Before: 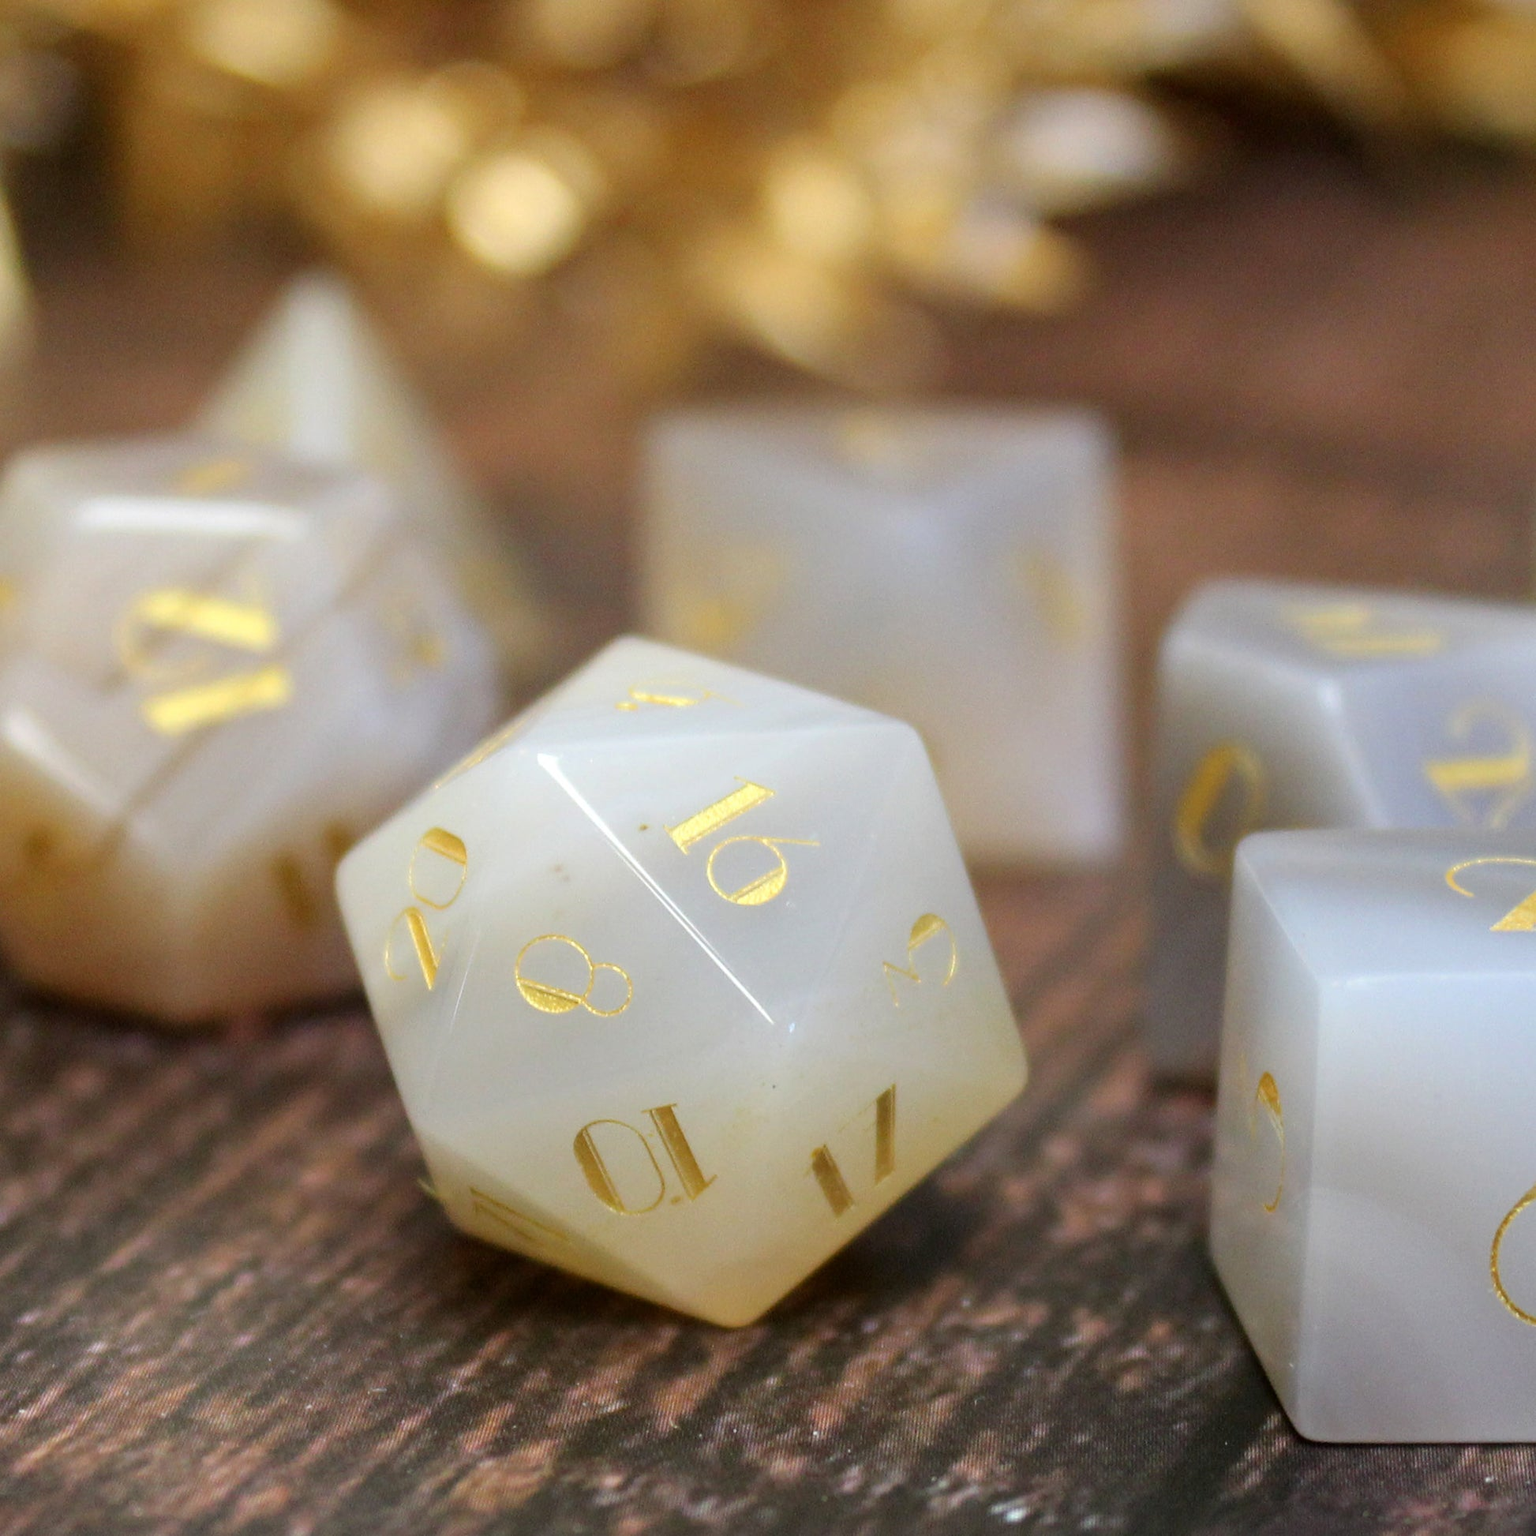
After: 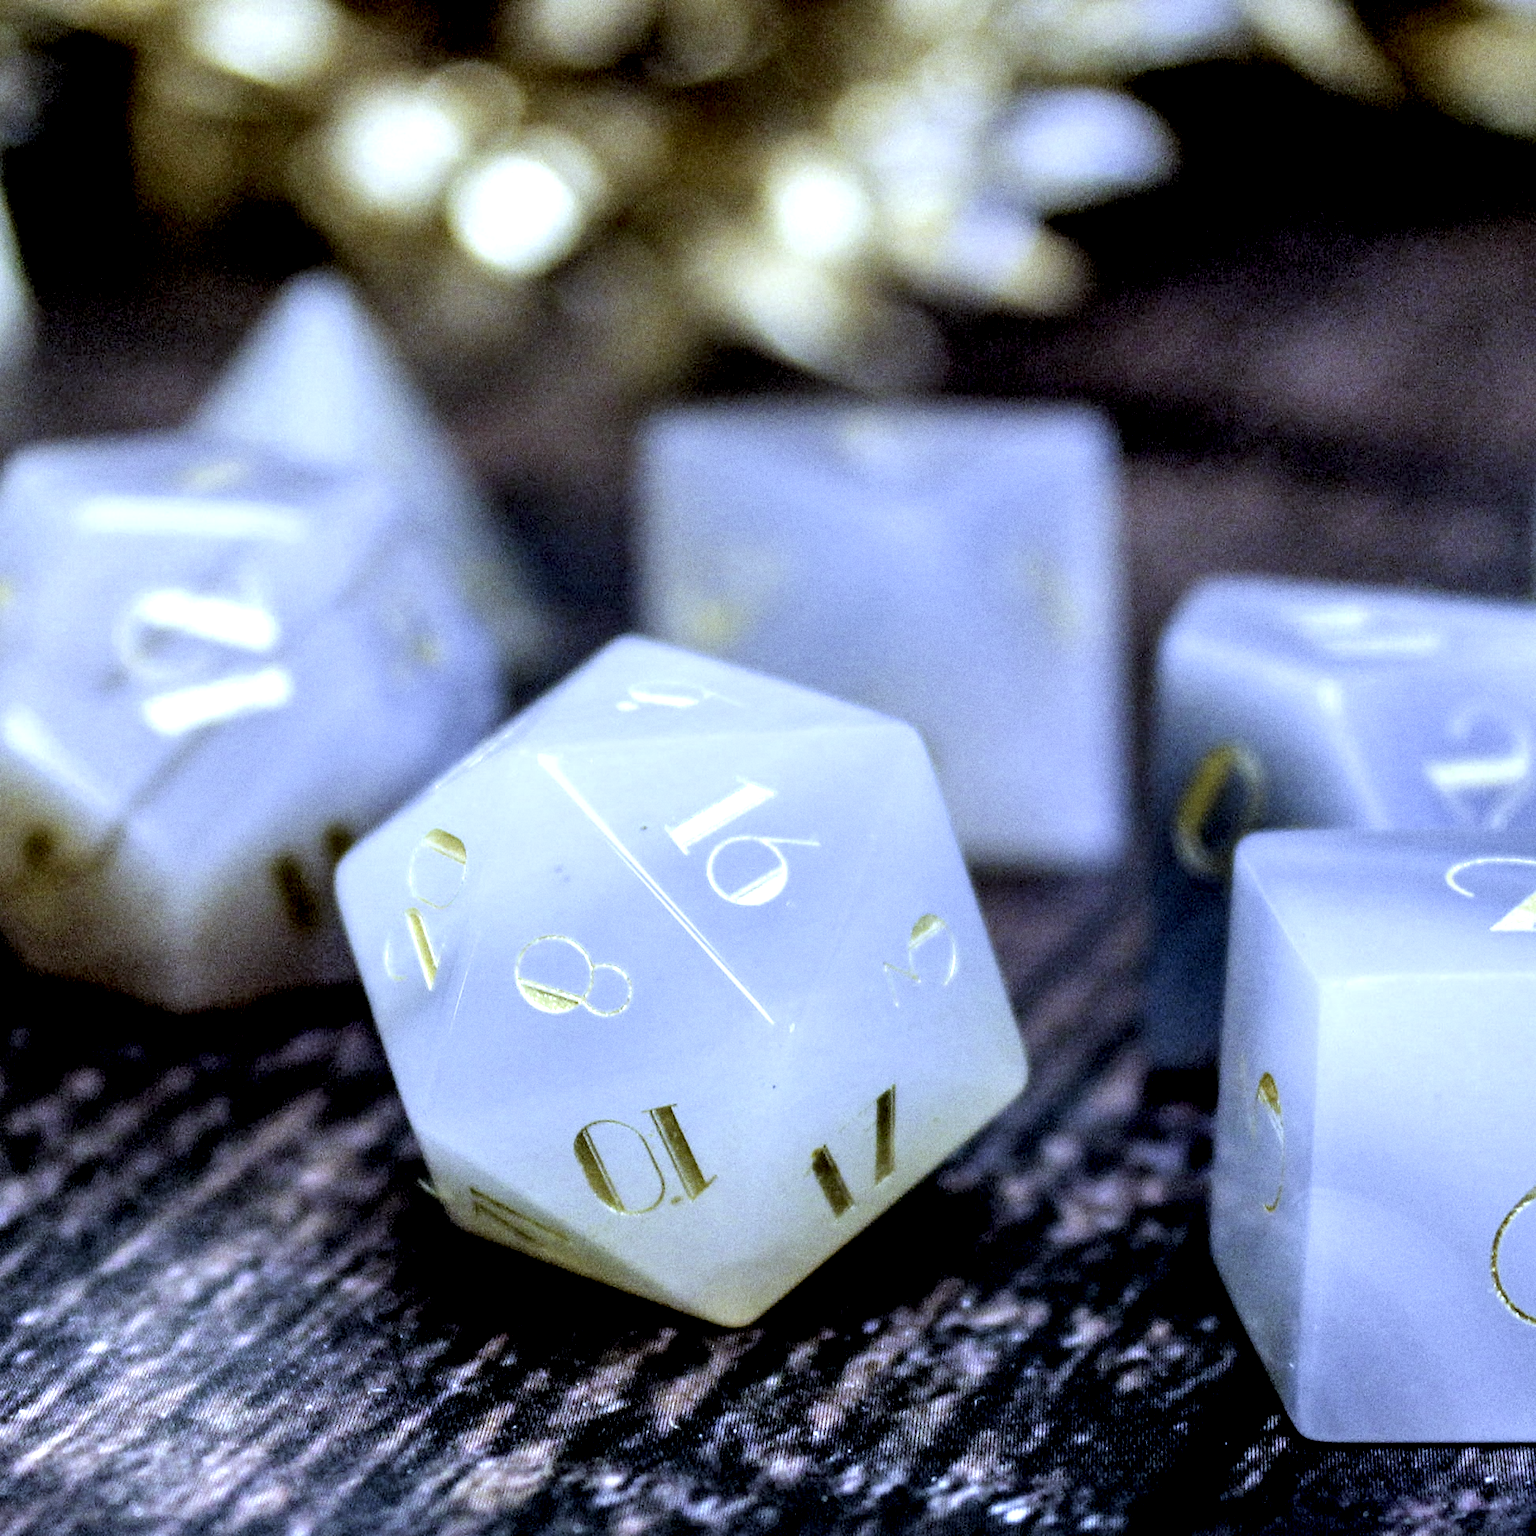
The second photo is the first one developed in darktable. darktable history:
local contrast: highlights 115%, shadows 42%, detail 293%
white balance: red 0.766, blue 1.537
filmic rgb: black relative exposure -4.38 EV, white relative exposure 4.56 EV, hardness 2.37, contrast 1.05
grain: coarseness 0.47 ISO
